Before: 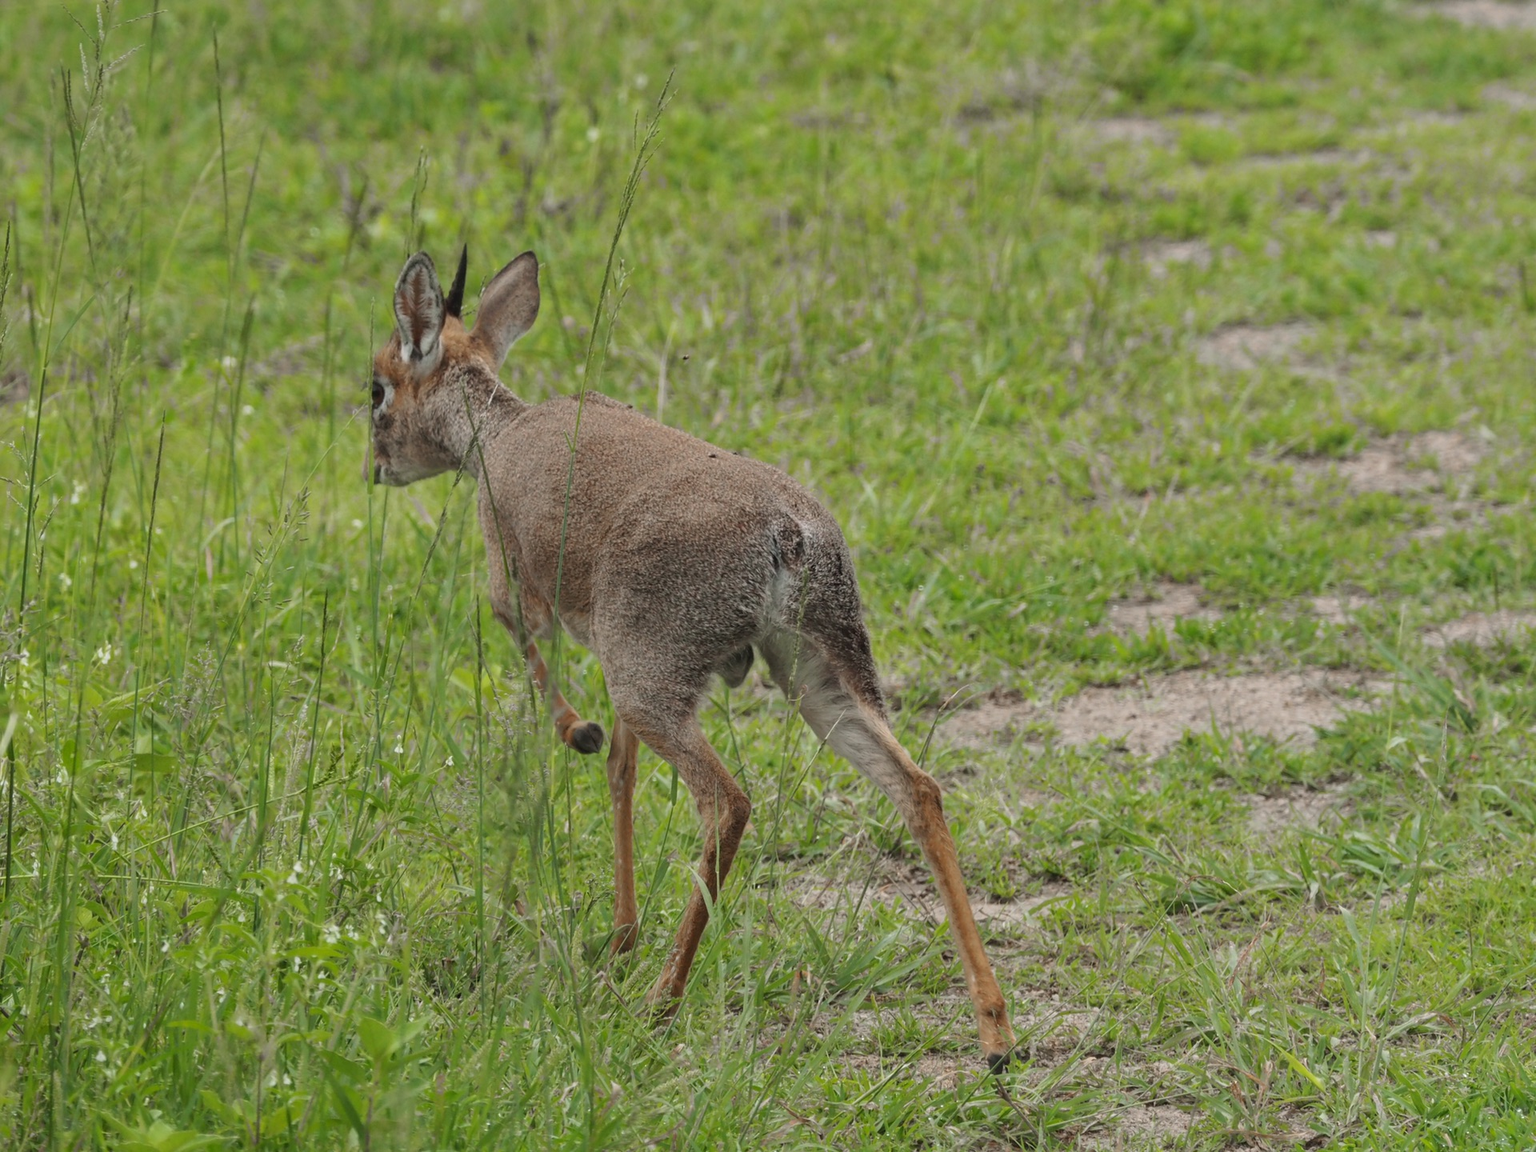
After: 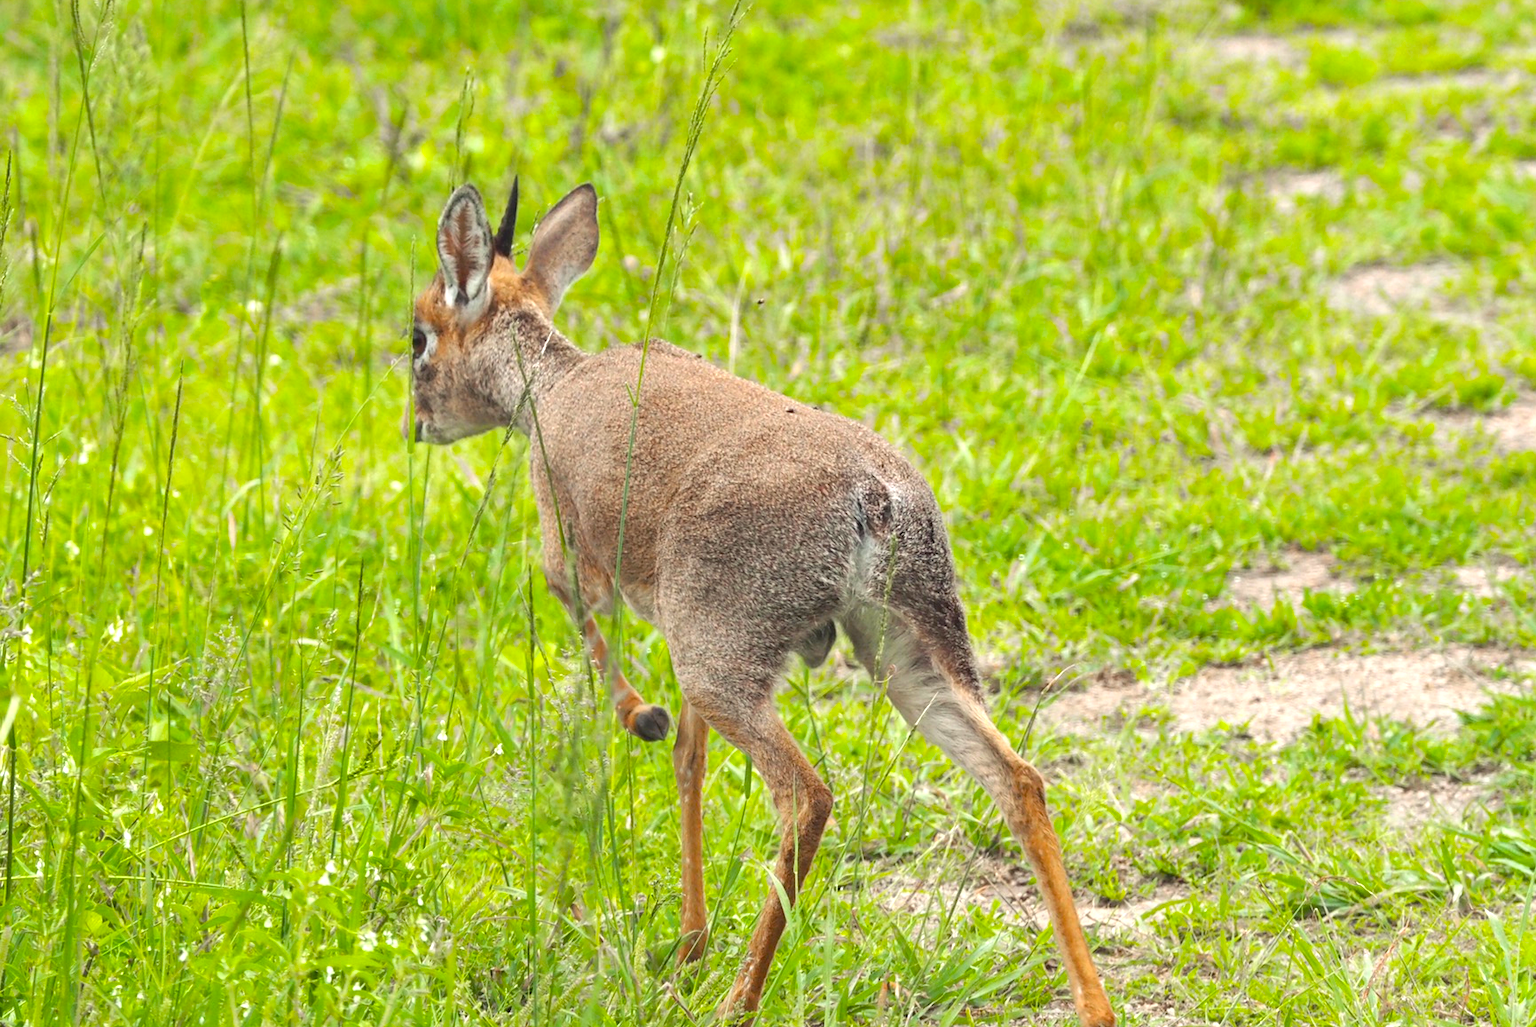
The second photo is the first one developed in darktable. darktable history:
exposure: black level correction 0, exposure 1.102 EV, compensate highlight preservation false
crop: top 7.463%, right 9.797%, bottom 12.101%
color balance rgb: shadows lift › chroma 3.19%, shadows lift › hue 280.05°, linear chroma grading › global chroma 15.301%, perceptual saturation grading › global saturation 19.456%
